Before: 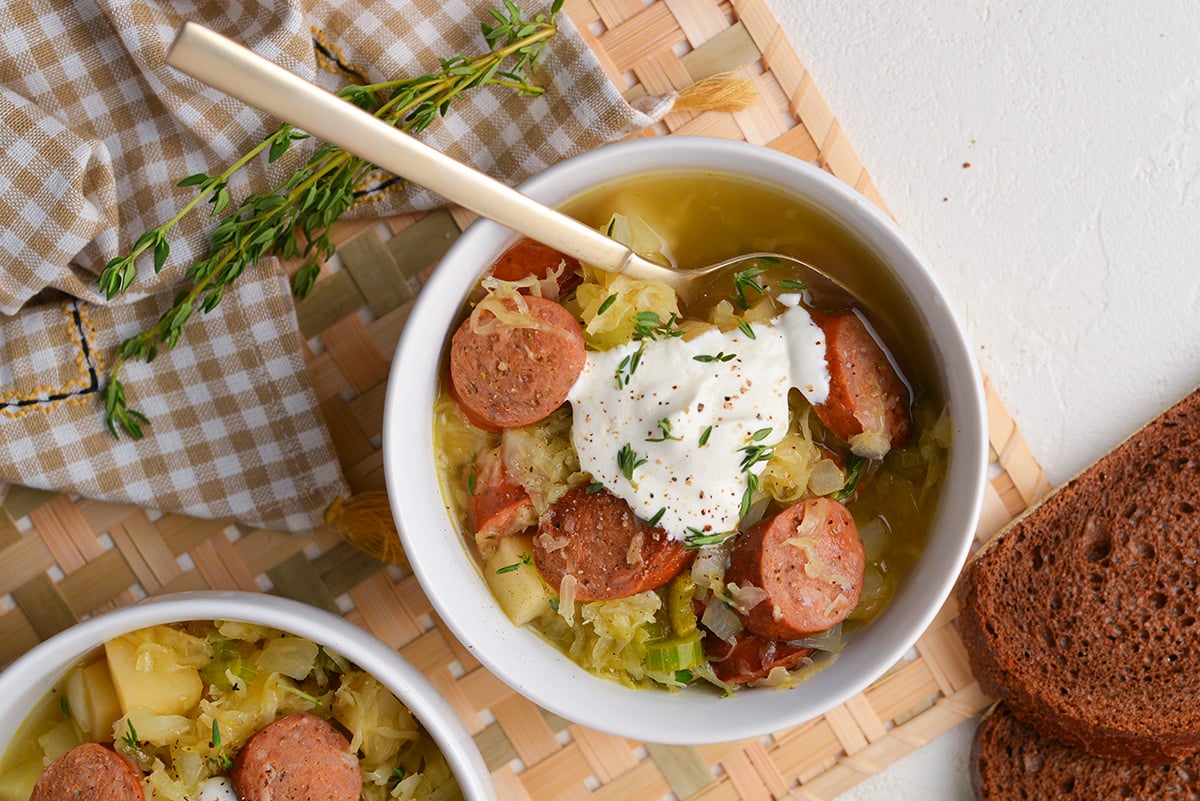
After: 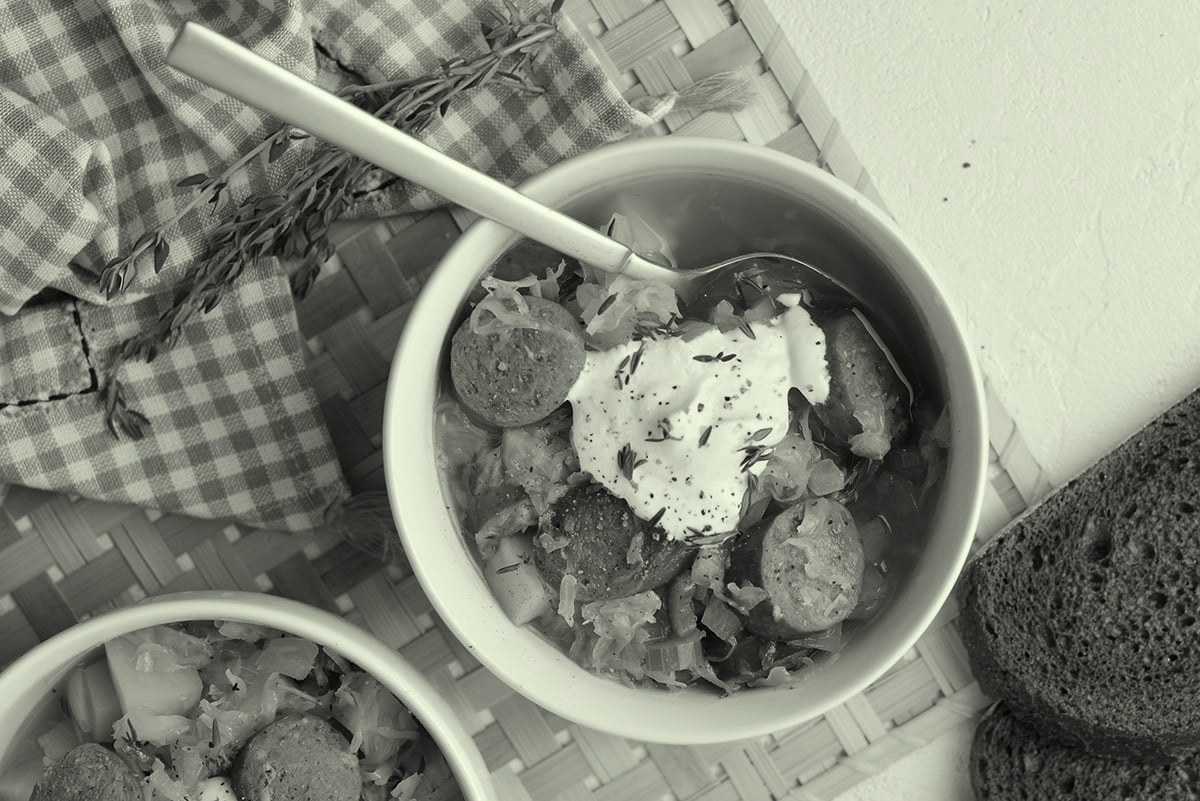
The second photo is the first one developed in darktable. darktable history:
color calibration: output gray [0.23, 0.37, 0.4, 0], gray › normalize channels true, illuminant as shot in camera, x 0.358, y 0.373, temperature 4628.91 K, gamut compression 0.027
color correction: highlights a* -5.92, highlights b* 11.22
